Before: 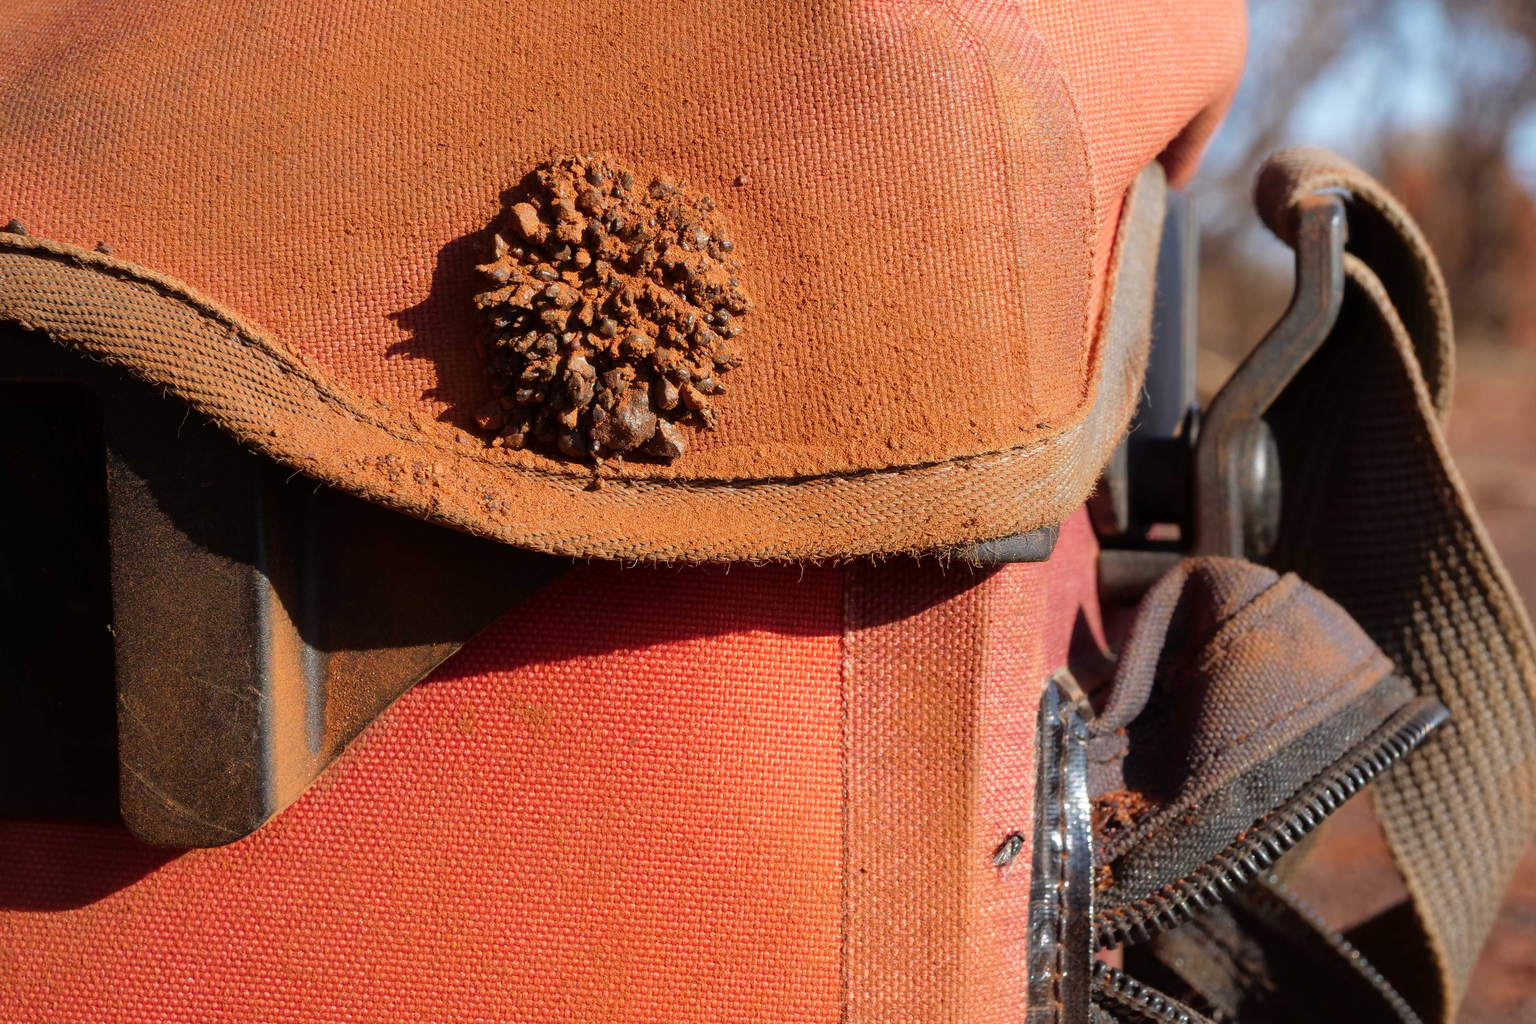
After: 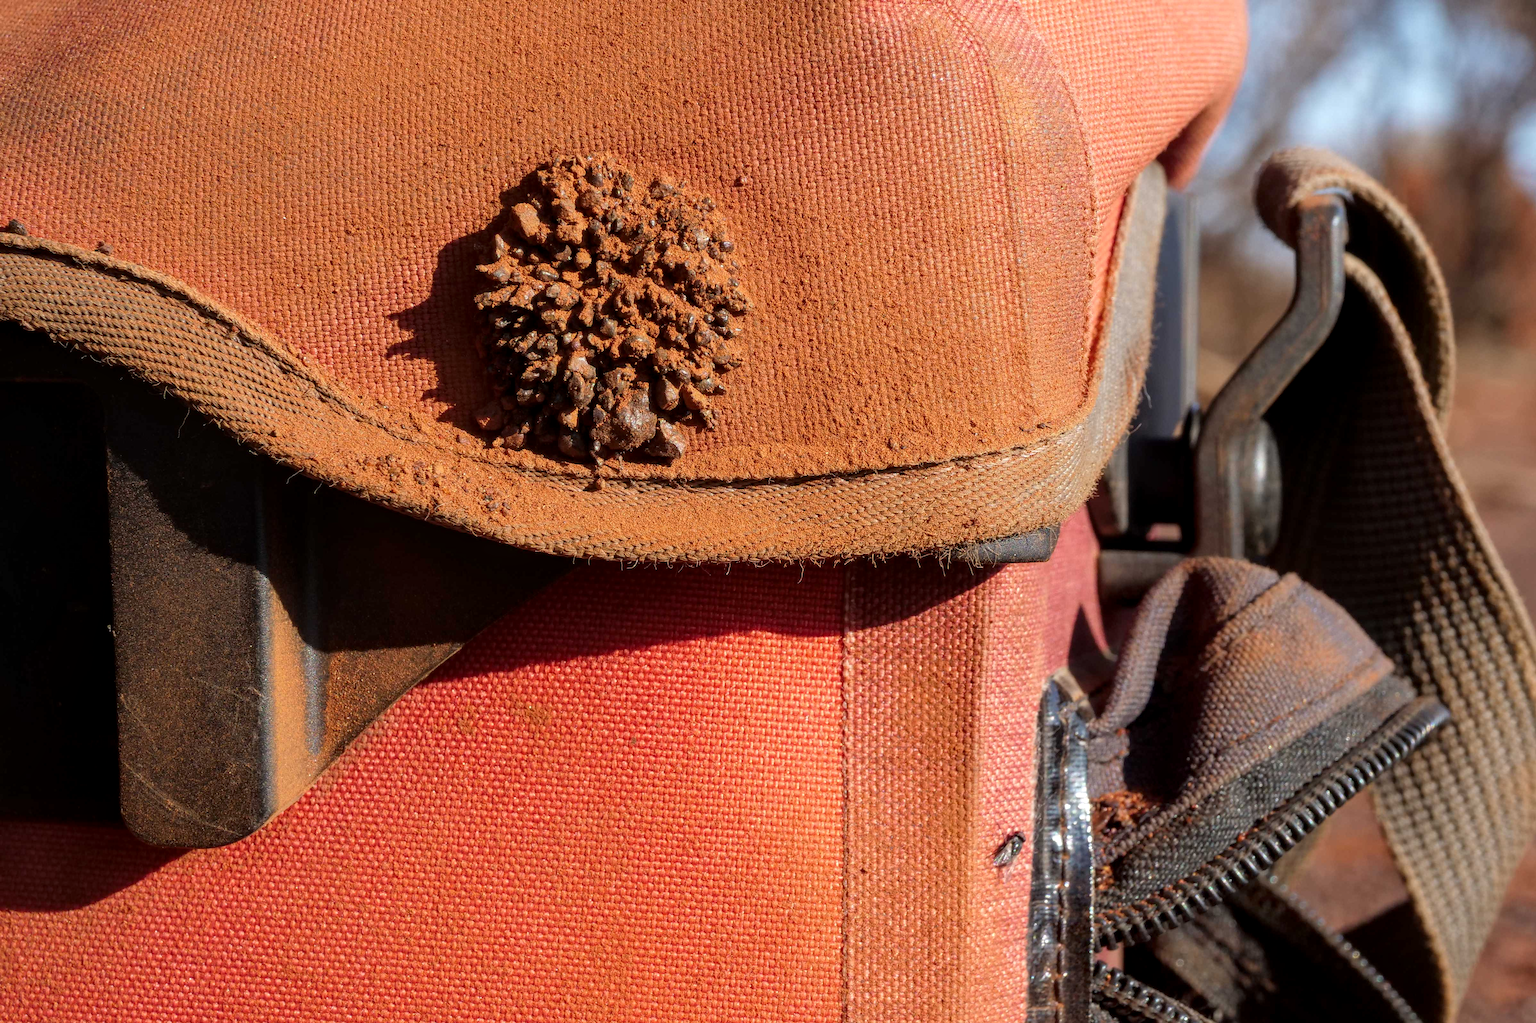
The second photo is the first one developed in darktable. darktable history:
local contrast: on, module defaults
crop: bottom 0.072%
